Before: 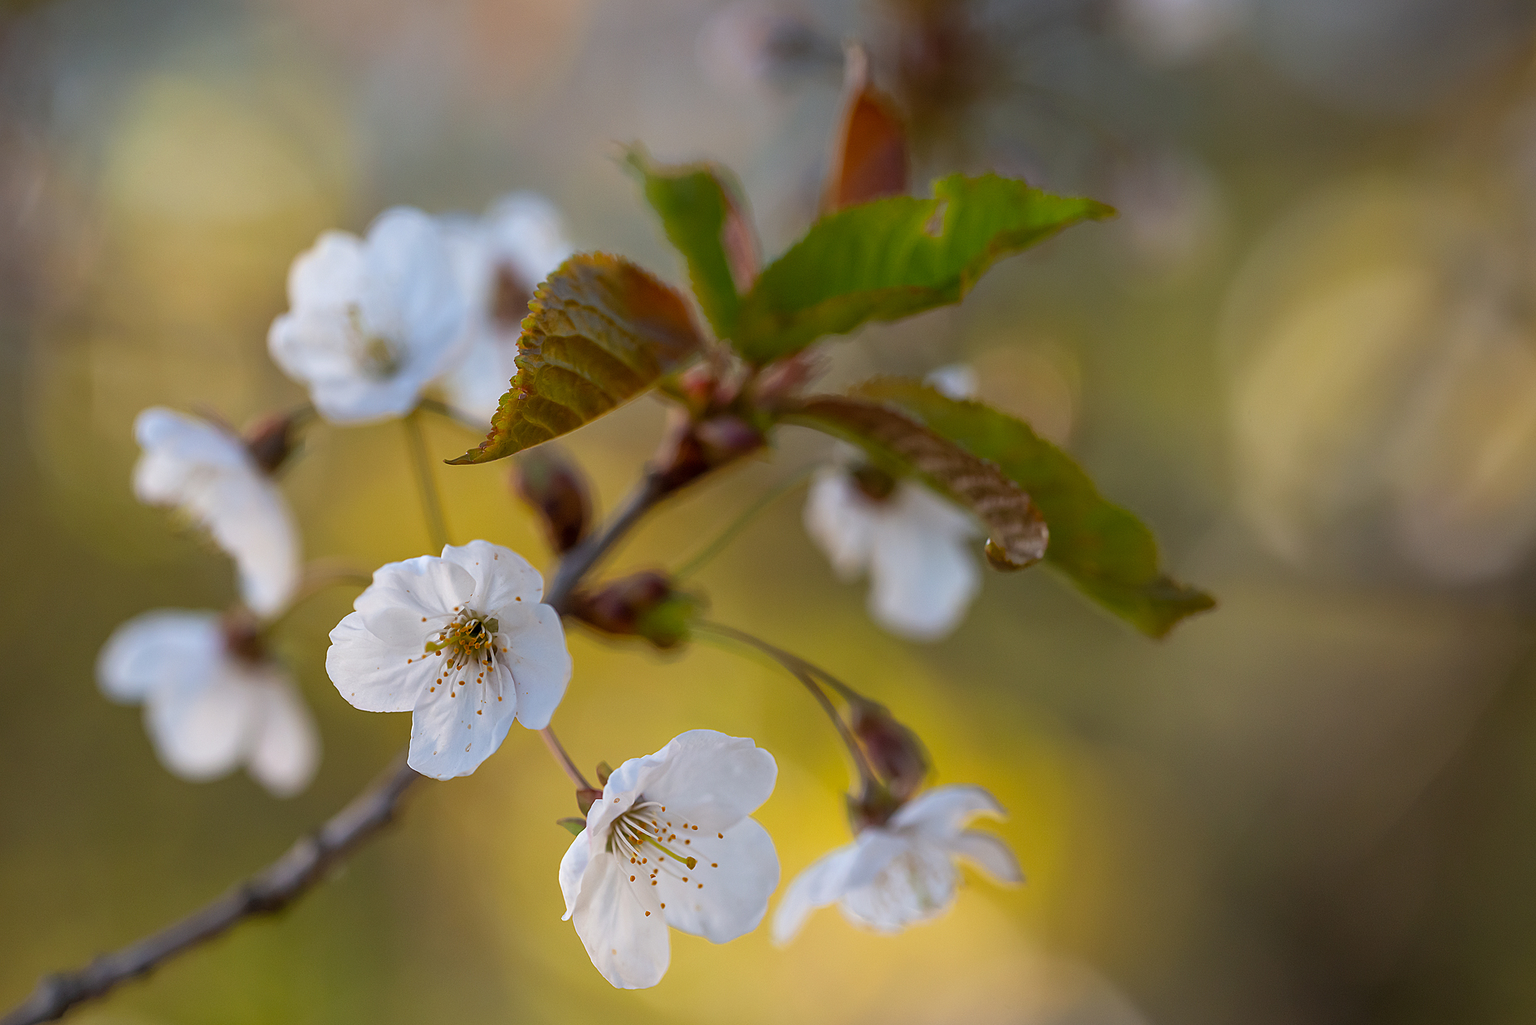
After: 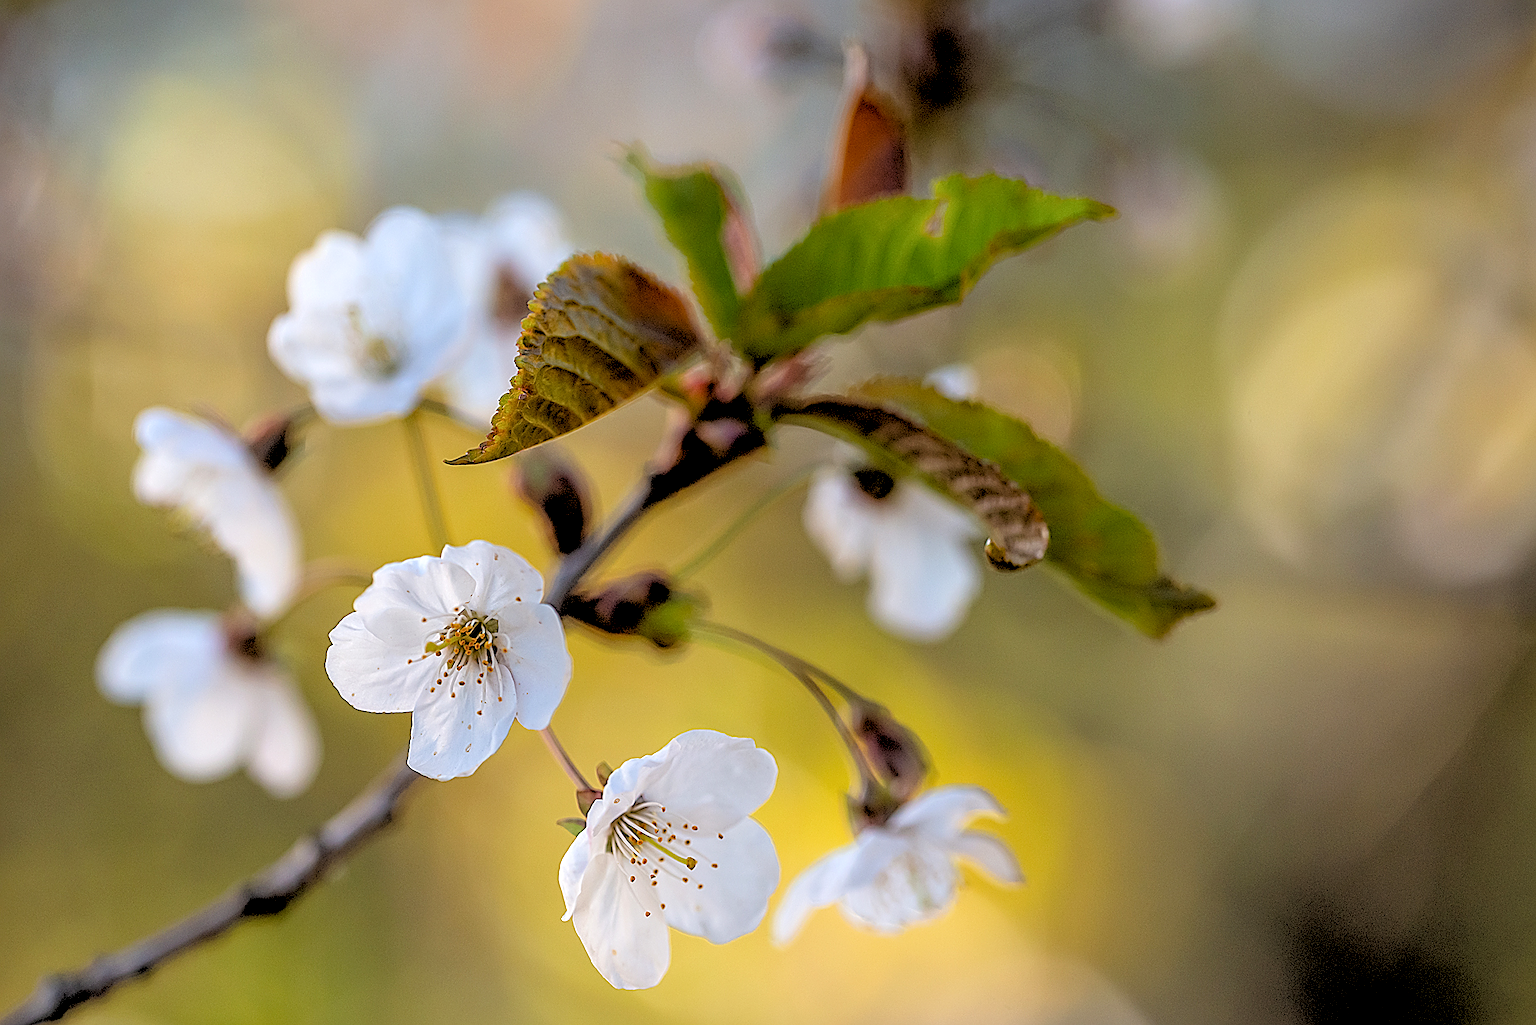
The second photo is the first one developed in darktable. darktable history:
exposure: compensate highlight preservation false
rgb levels: levels [[0.027, 0.429, 0.996], [0, 0.5, 1], [0, 0.5, 1]]
sharpen: amount 0.901
local contrast: detail 130%
